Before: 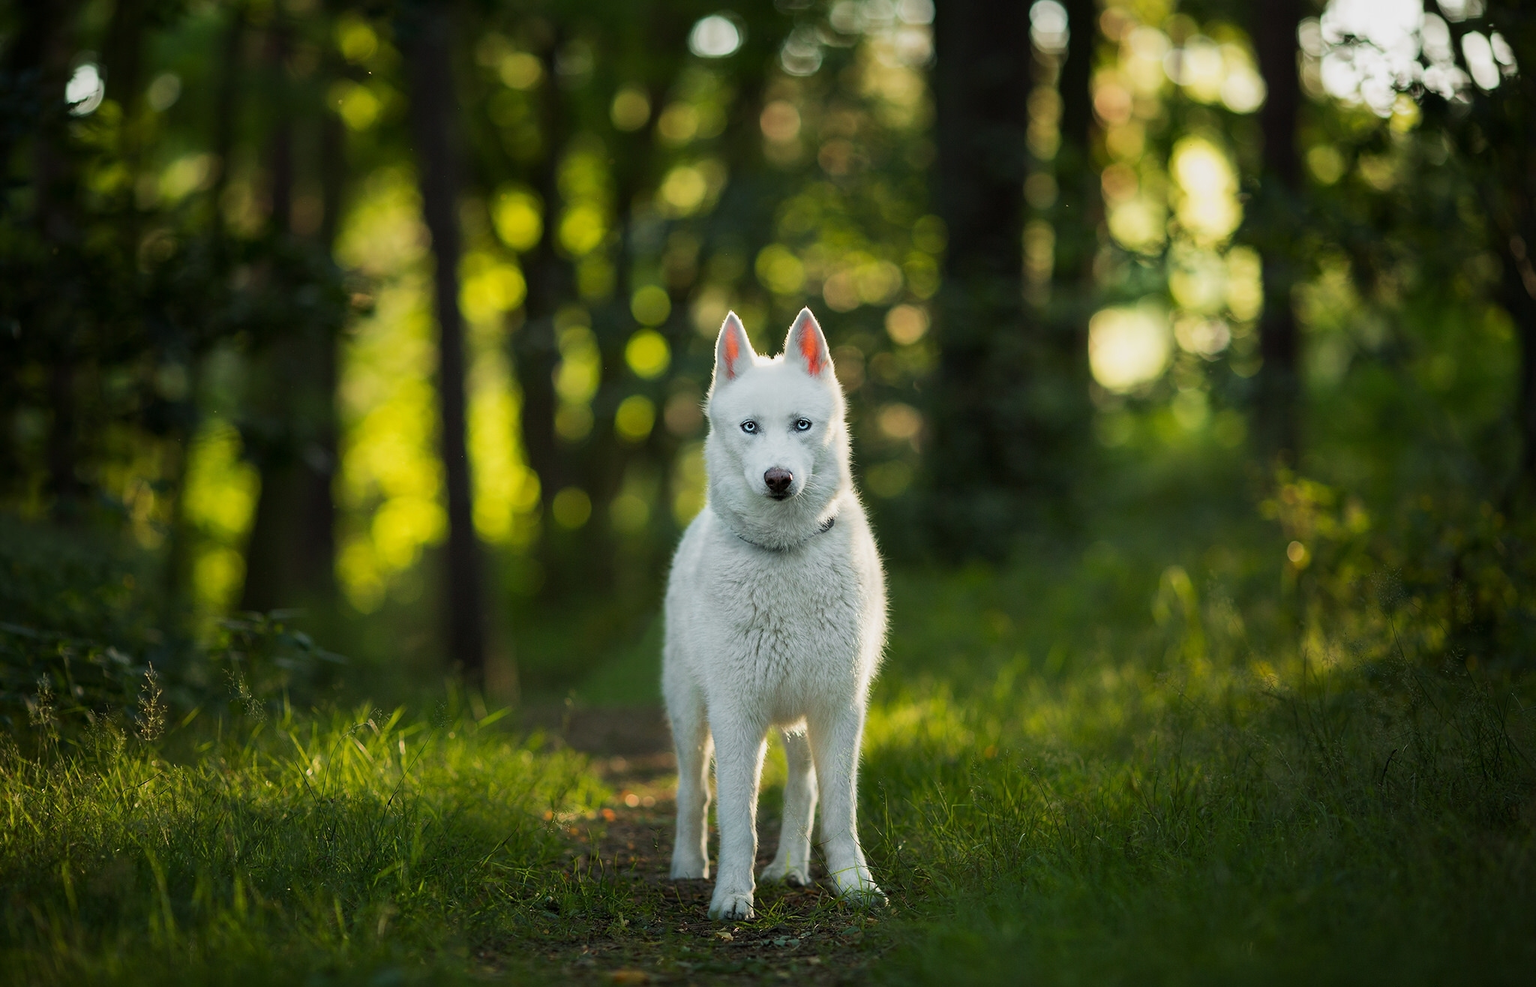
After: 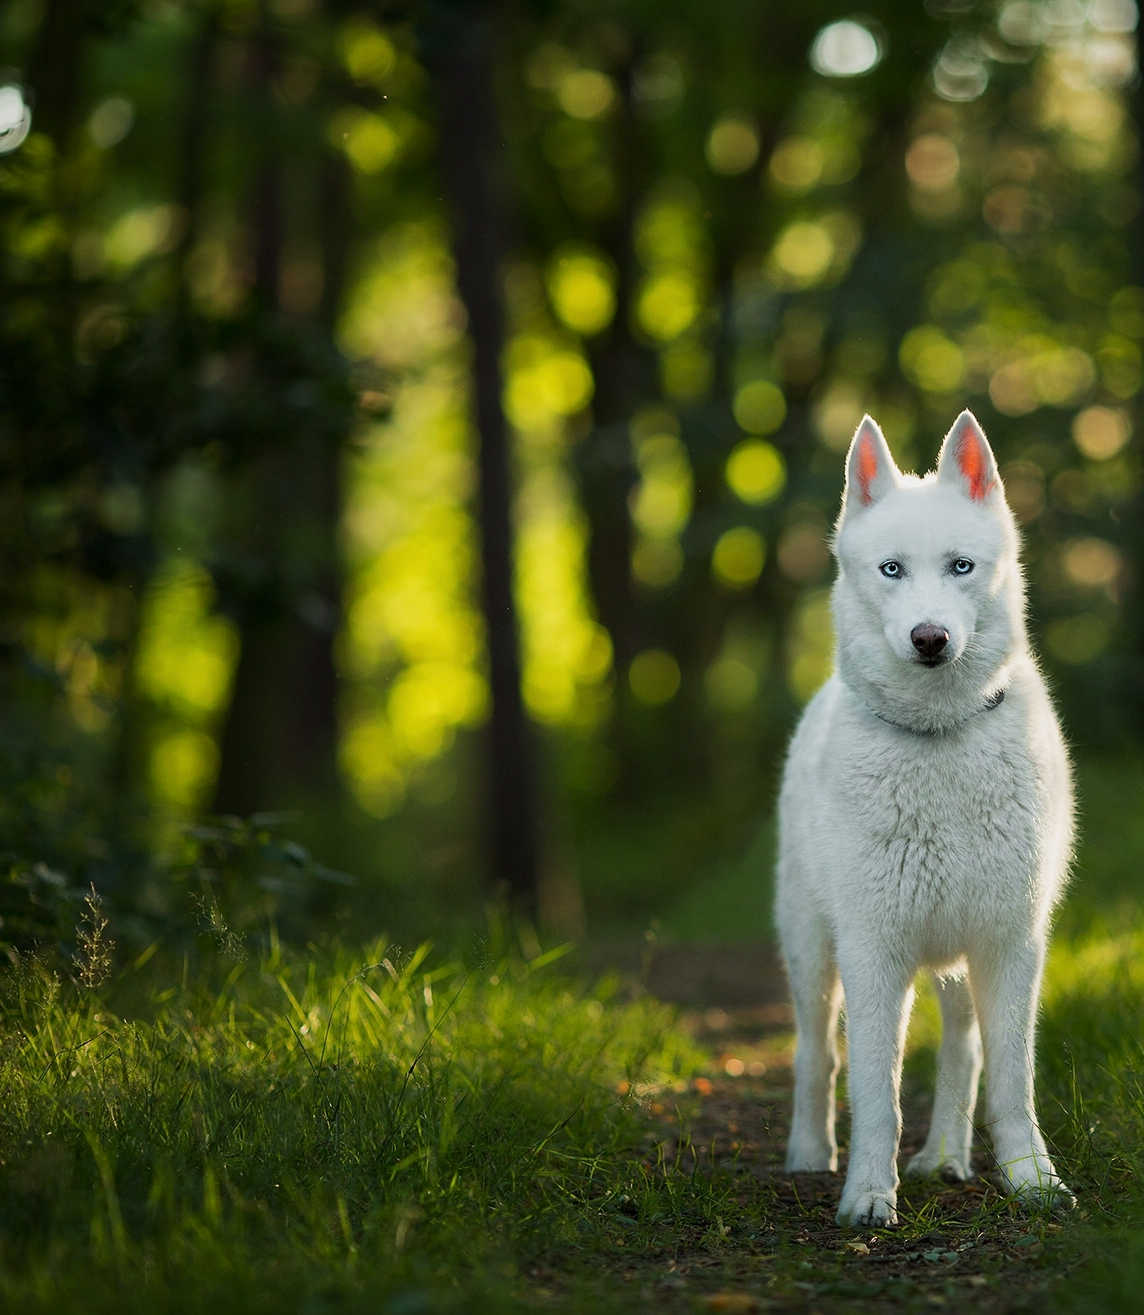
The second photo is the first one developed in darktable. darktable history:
contrast brightness saturation: contrast 0.049
crop: left 5.317%, right 38.815%
